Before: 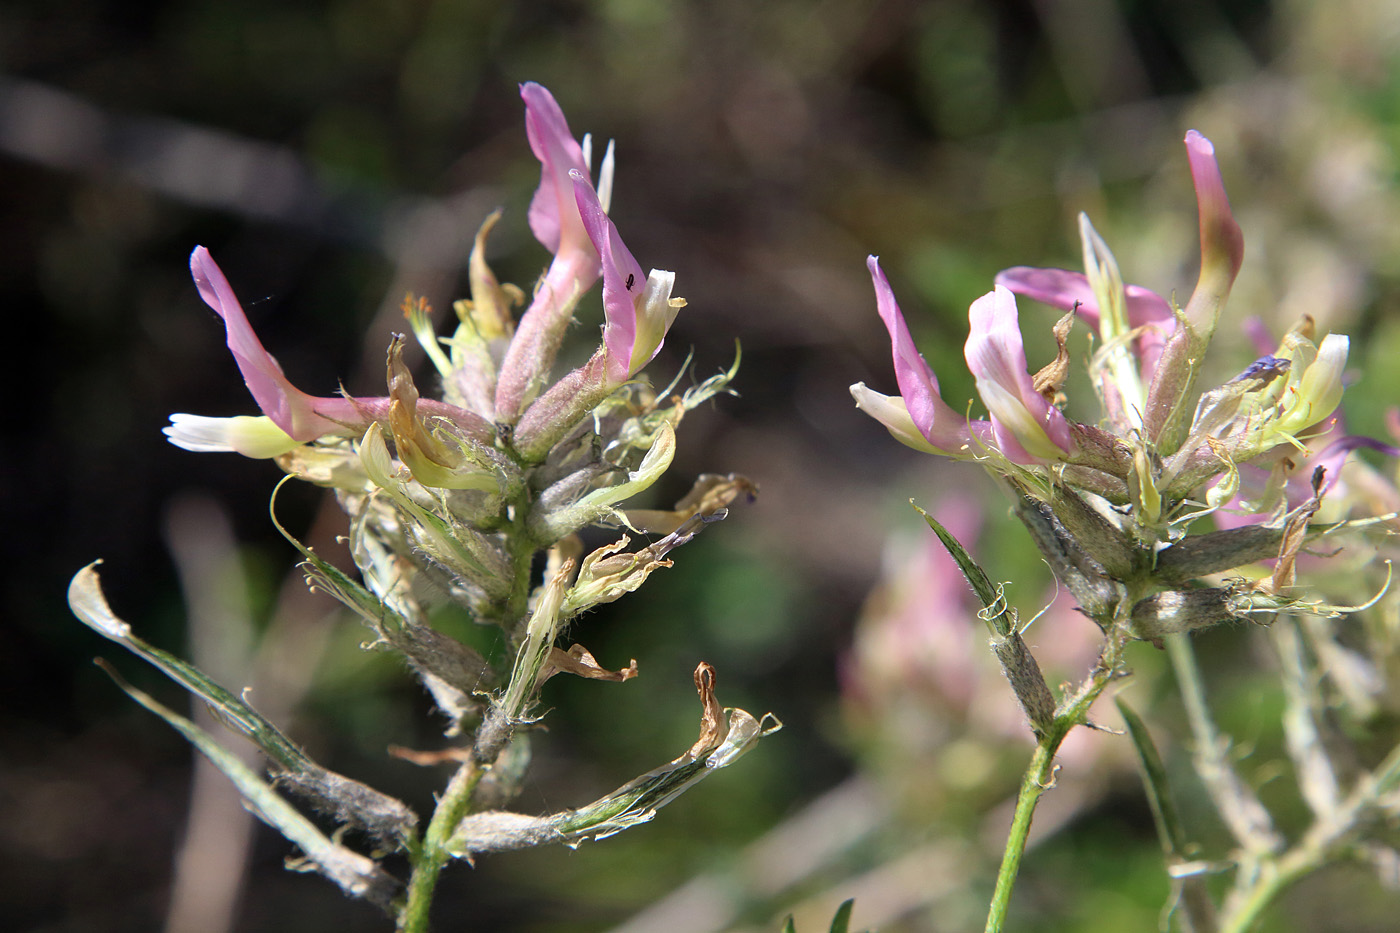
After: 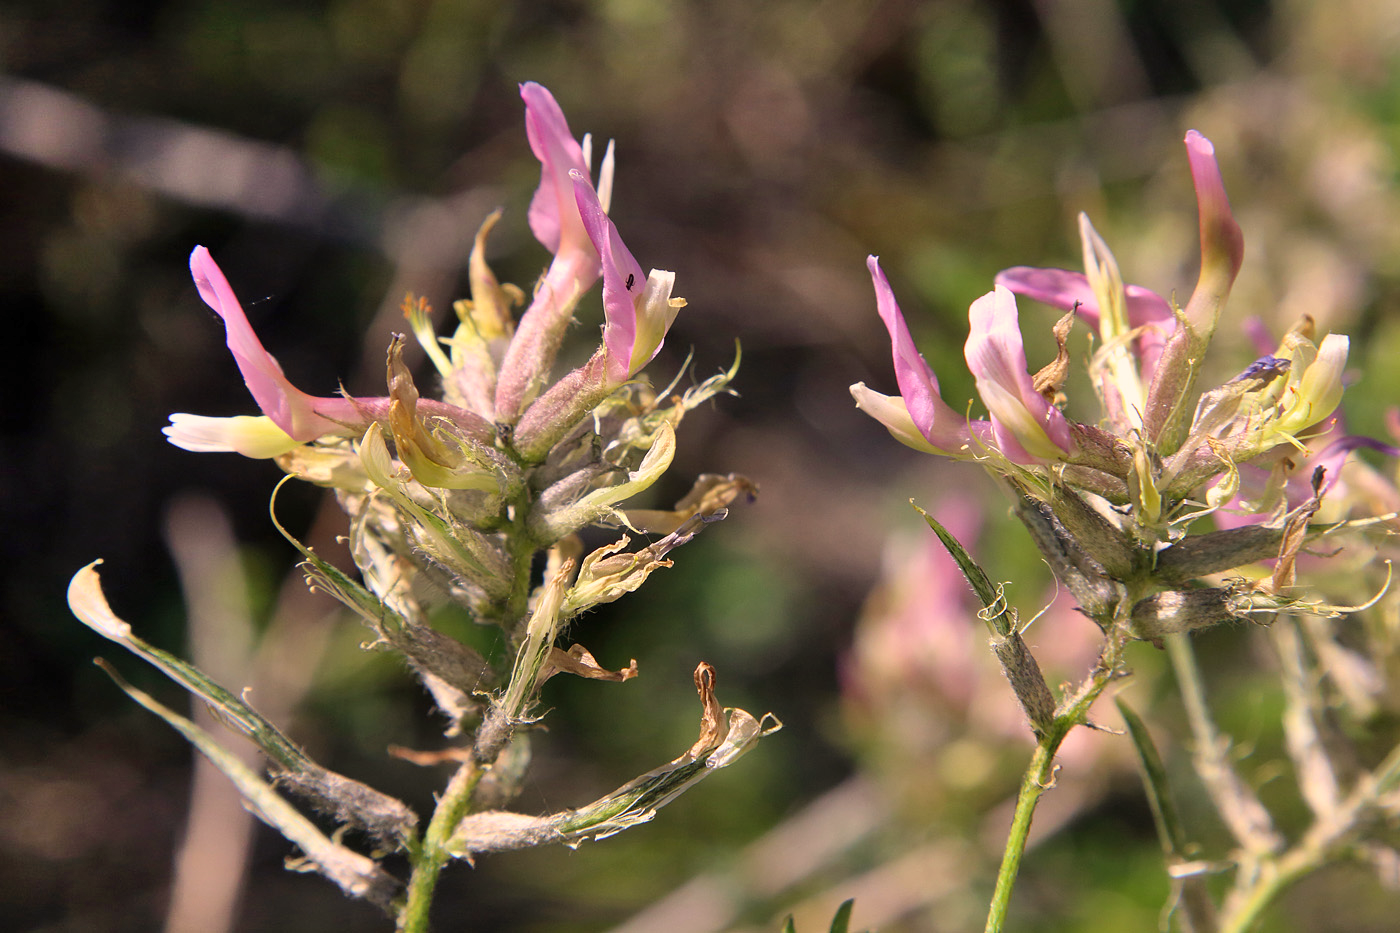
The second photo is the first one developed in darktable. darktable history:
color correction: highlights a* 11.58, highlights b* 11.97
shadows and highlights: white point adjustment 0.048, soften with gaussian
